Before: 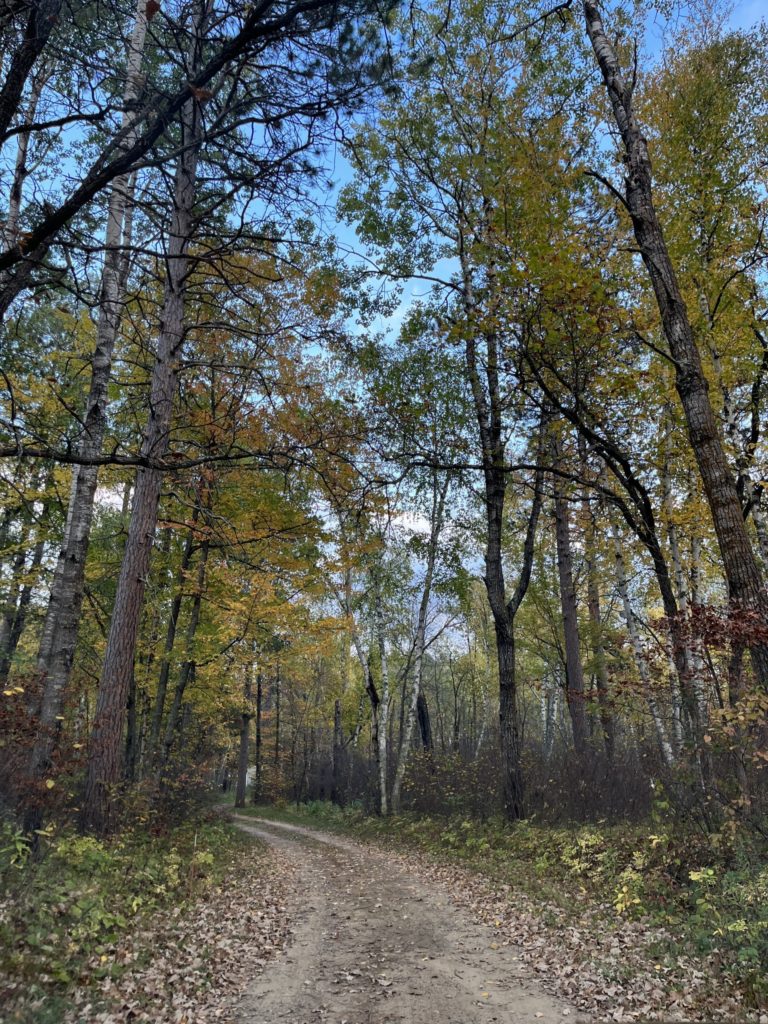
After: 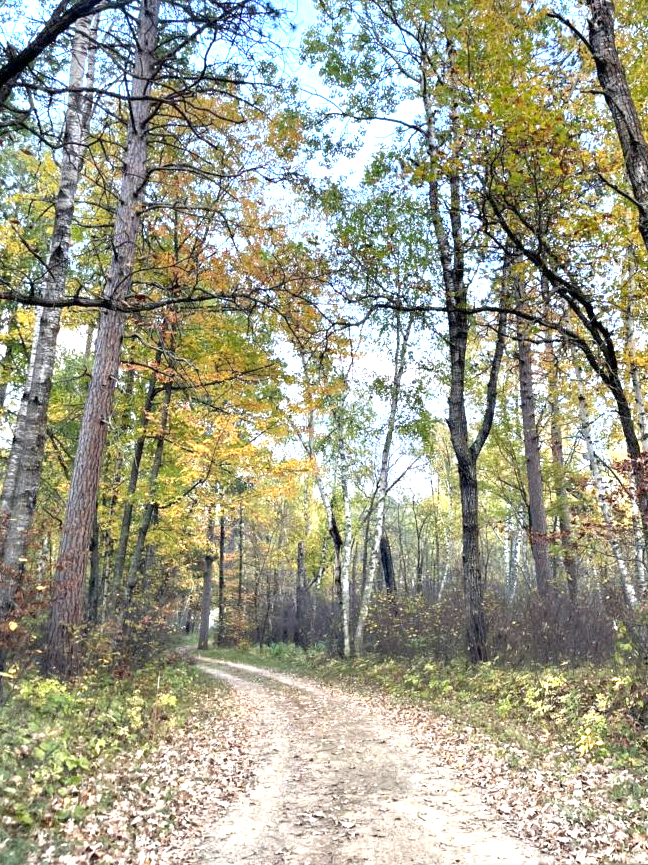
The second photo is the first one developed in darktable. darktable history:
exposure: black level correction 0.001, exposure 1.822 EV, compensate exposure bias true, compensate highlight preservation false
crop and rotate: left 4.842%, top 15.51%, right 10.668%
